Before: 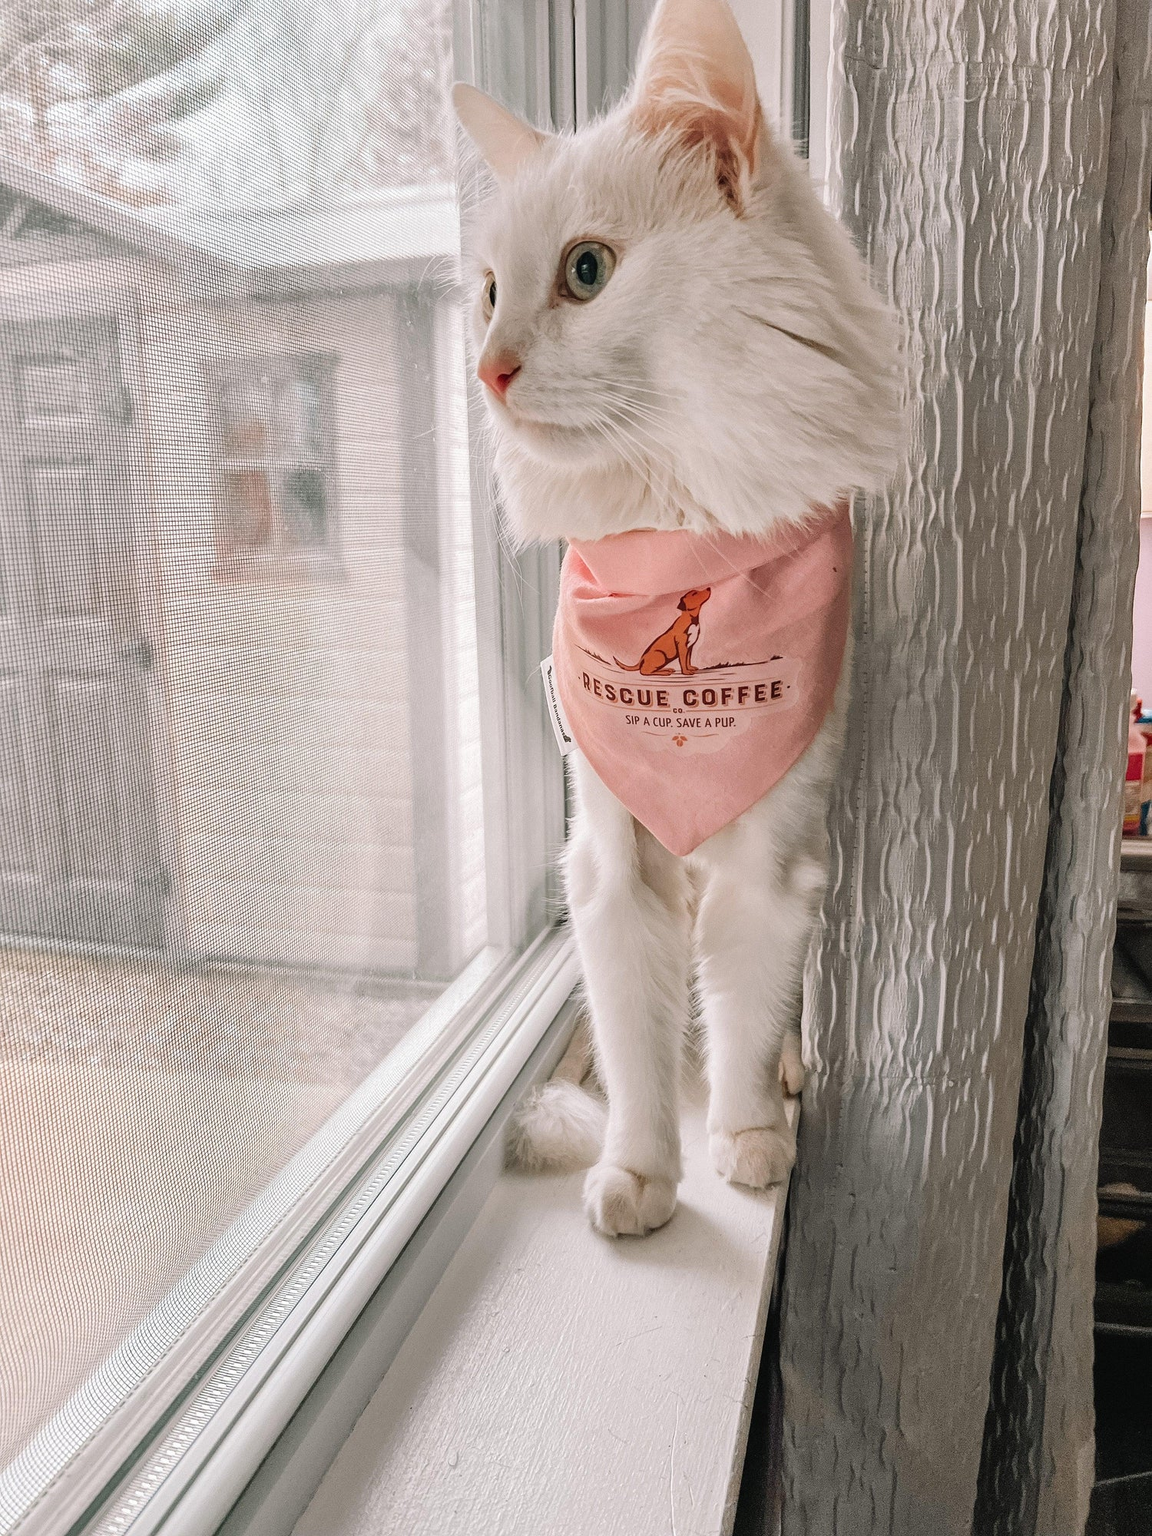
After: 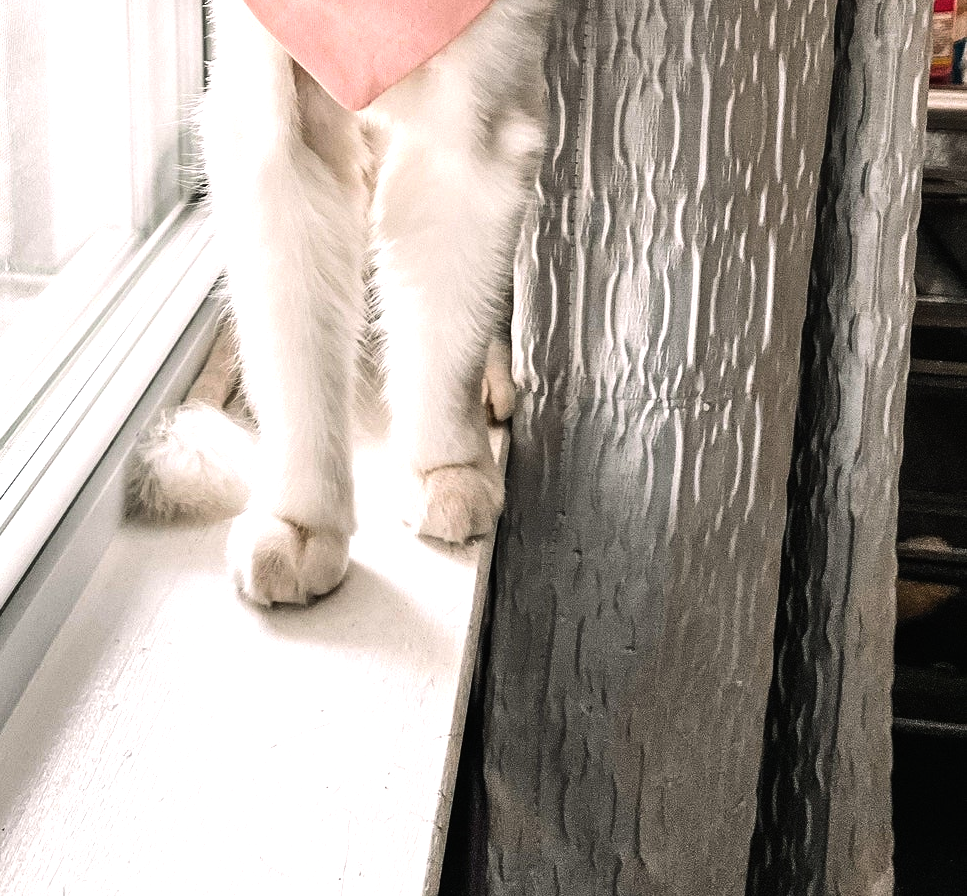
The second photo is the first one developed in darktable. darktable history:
tone equalizer: -8 EV -1.08 EV, -7 EV -1.01 EV, -6 EV -0.867 EV, -5 EV -0.578 EV, -3 EV 0.578 EV, -2 EV 0.867 EV, -1 EV 1.01 EV, +0 EV 1.08 EV, edges refinement/feathering 500, mask exposure compensation -1.57 EV, preserve details no
crop and rotate: left 35.509%, top 50.238%, bottom 4.934%
white balance: red 1, blue 1
